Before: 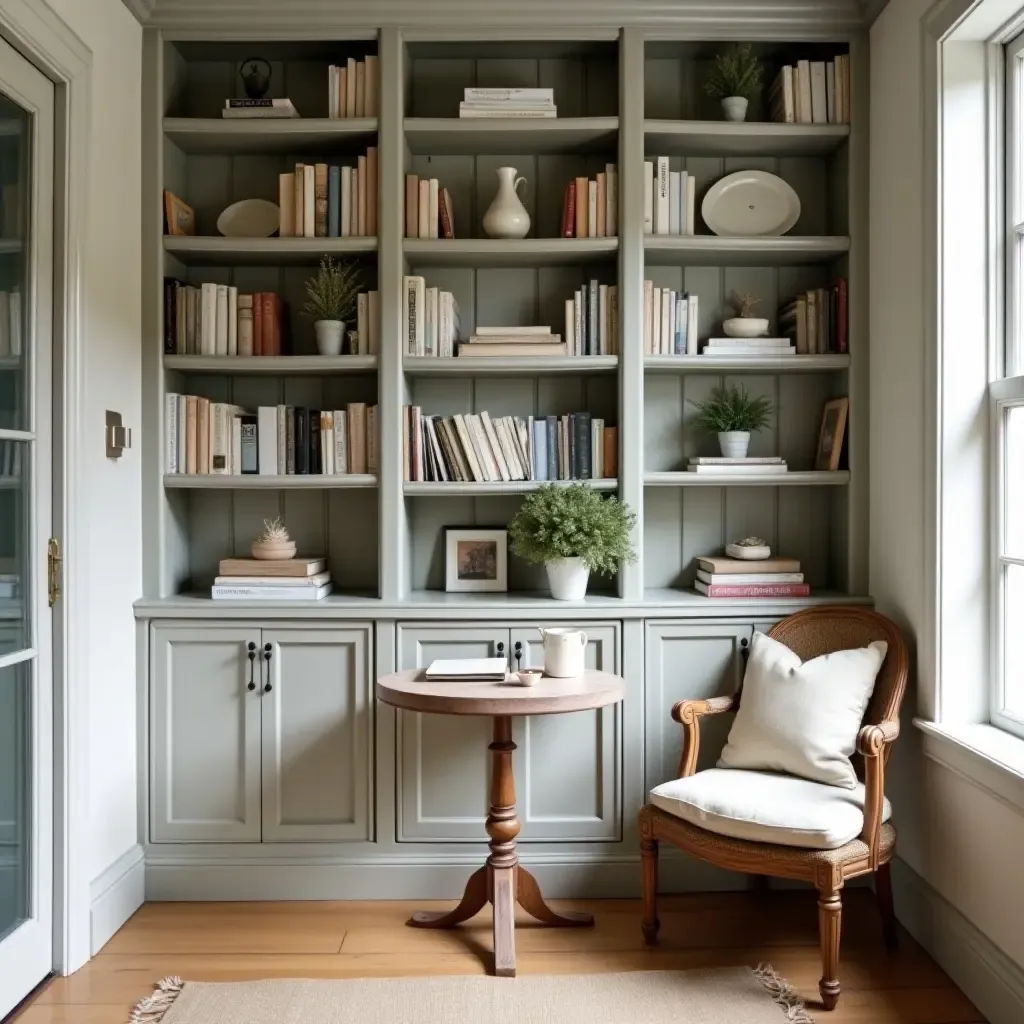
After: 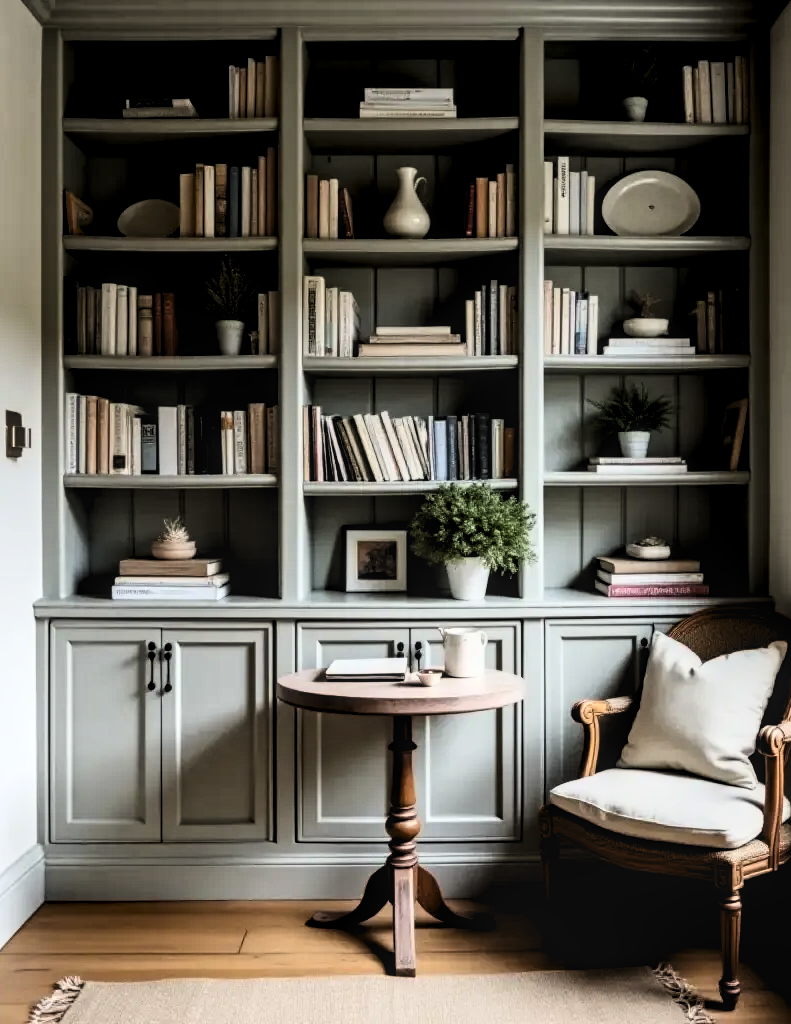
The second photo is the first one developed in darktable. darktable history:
tone curve: curves: ch0 [(0, 0) (0.004, 0.001) (0.133, 0.078) (0.325, 0.241) (0.832, 0.917) (1, 1)], color space Lab, independent channels, preserve colors none
contrast brightness saturation: saturation 0.178
crop: left 9.85%, right 12.83%
levels: levels [0.116, 0.574, 1]
local contrast: on, module defaults
